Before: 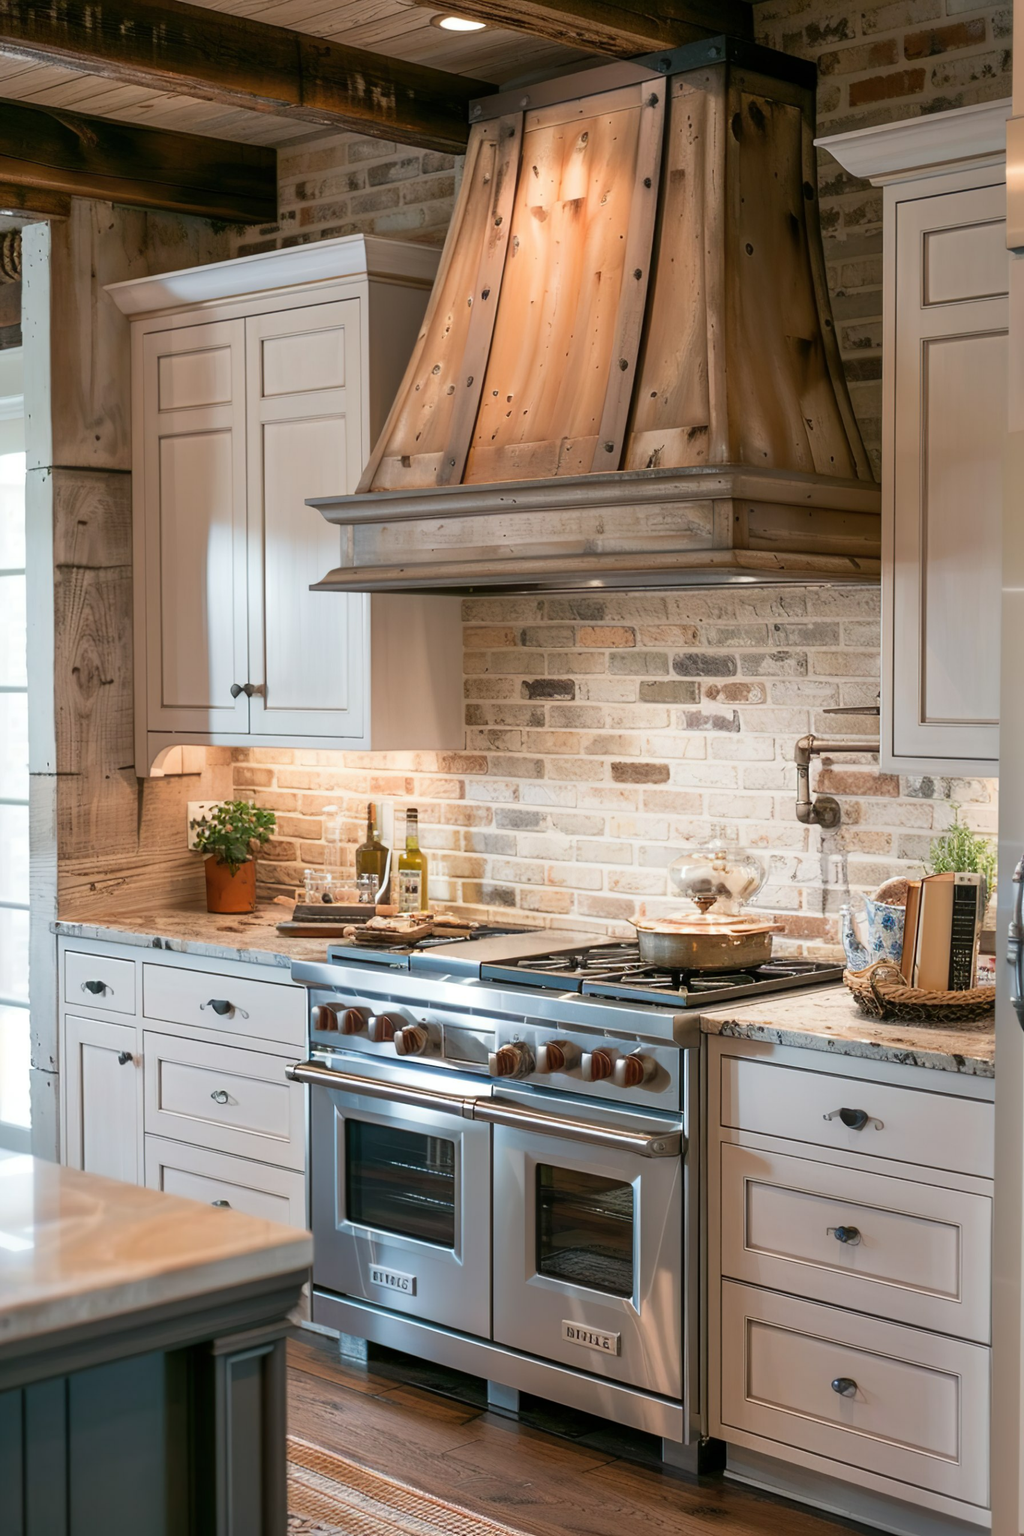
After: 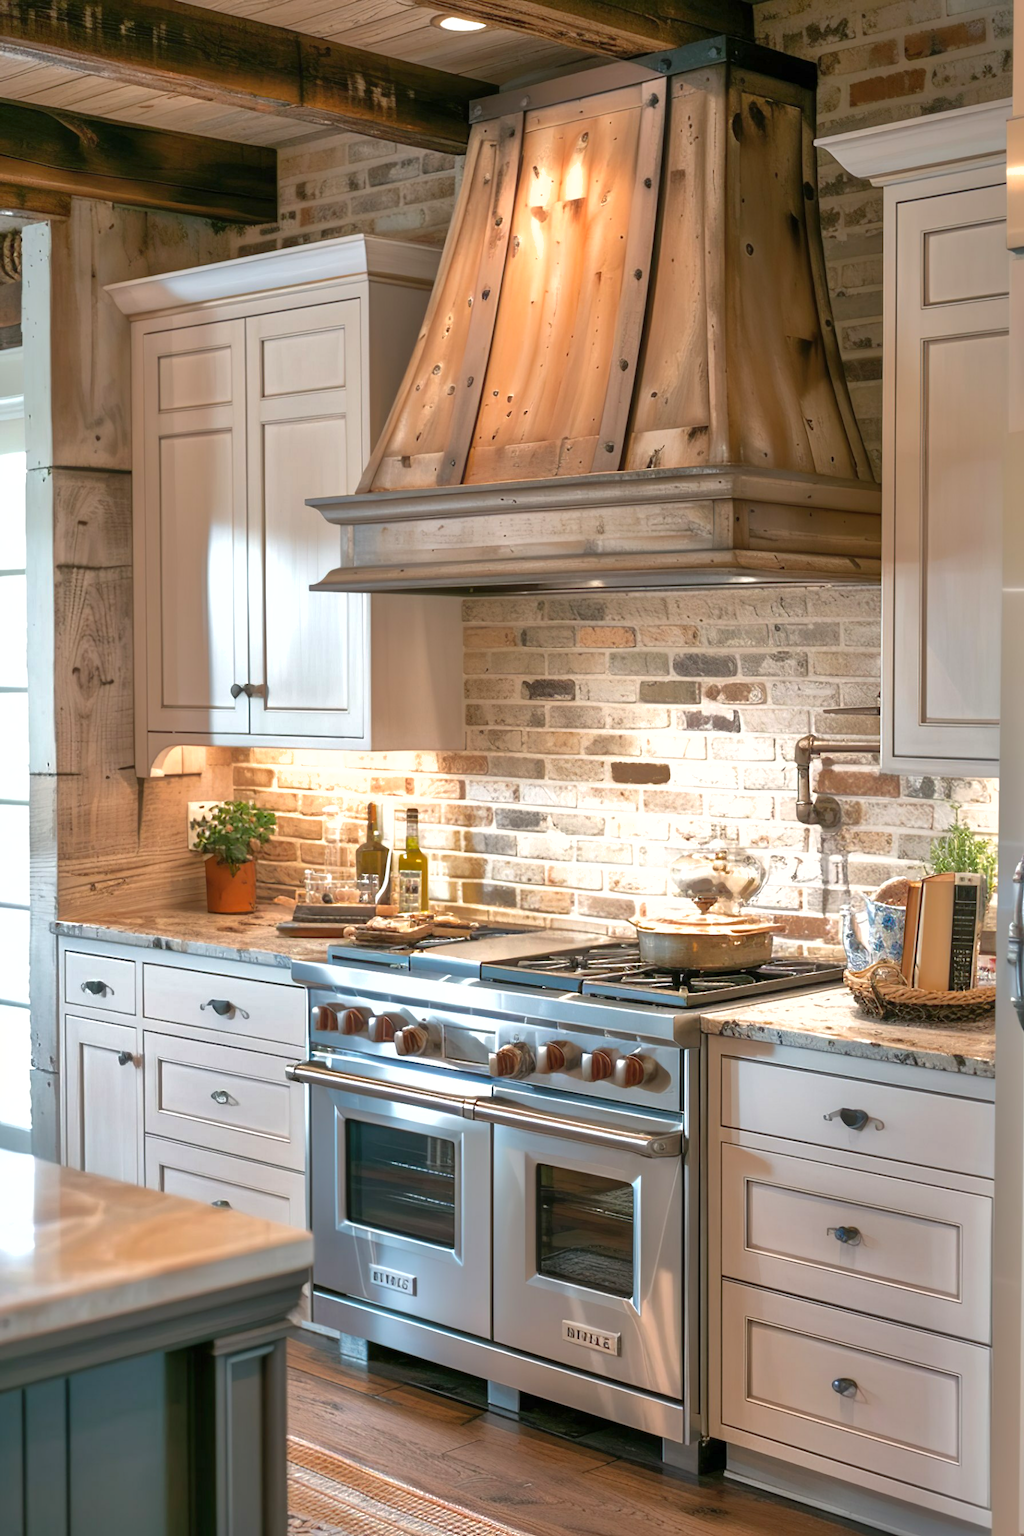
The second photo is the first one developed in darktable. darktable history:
shadows and highlights: highlights -60
exposure: exposure 0.515 EV, compensate highlight preservation false
